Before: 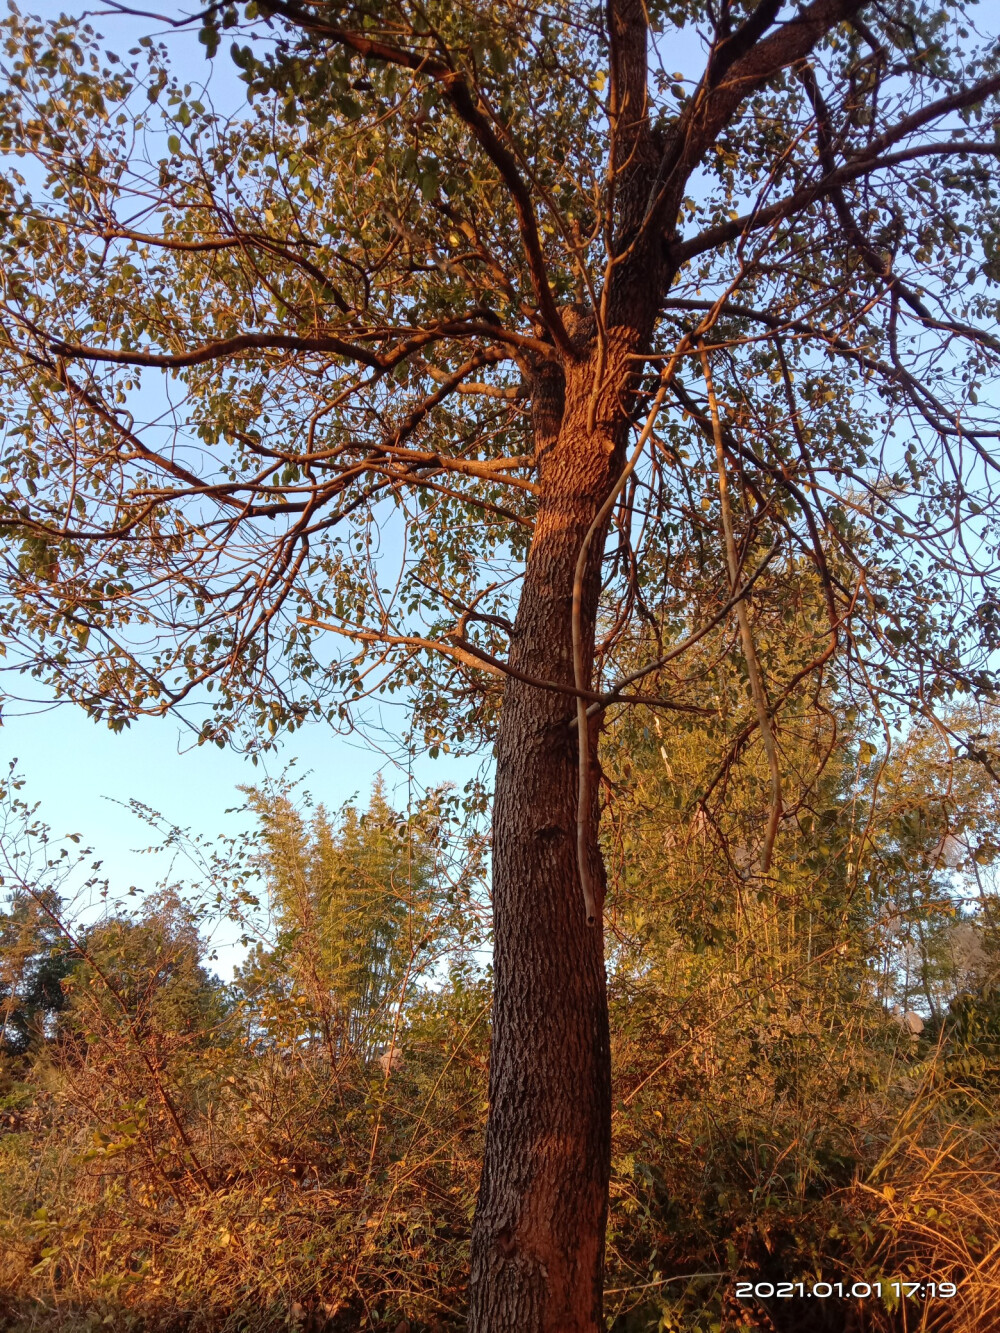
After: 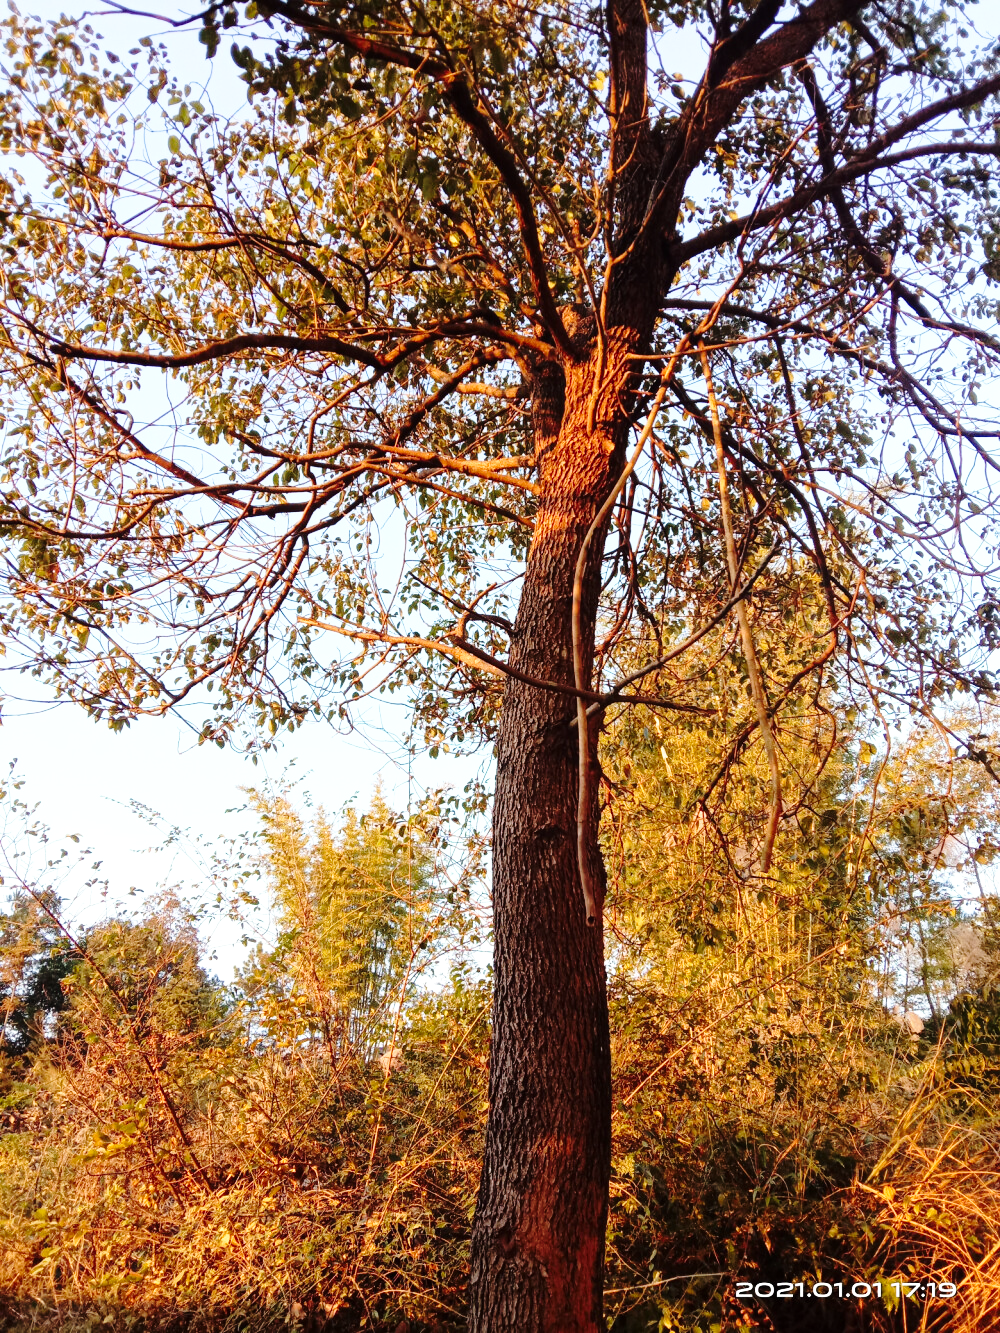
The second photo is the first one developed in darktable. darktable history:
tone equalizer: -8 EV -0.406 EV, -7 EV -0.368 EV, -6 EV -0.327 EV, -5 EV -0.231 EV, -3 EV 0.227 EV, -2 EV 0.313 EV, -1 EV 0.377 EV, +0 EV 0.409 EV, mask exposure compensation -0.507 EV
base curve: curves: ch0 [(0, 0) (0.028, 0.03) (0.121, 0.232) (0.46, 0.748) (0.859, 0.968) (1, 1)], preserve colors none
